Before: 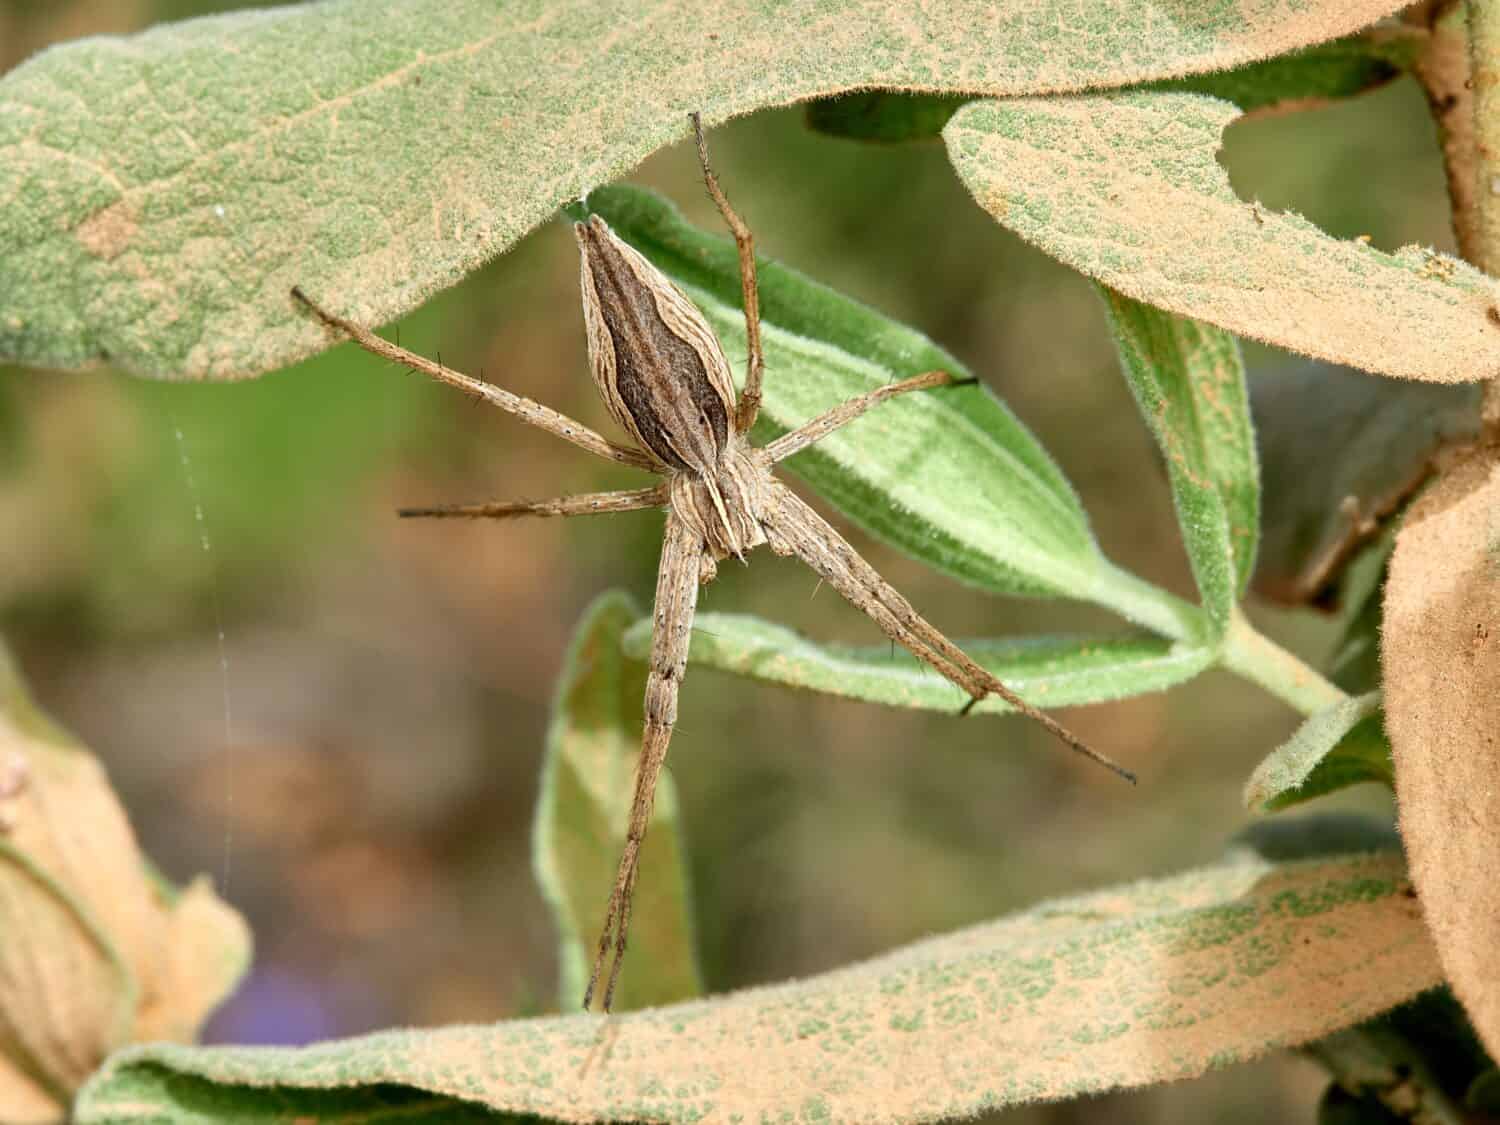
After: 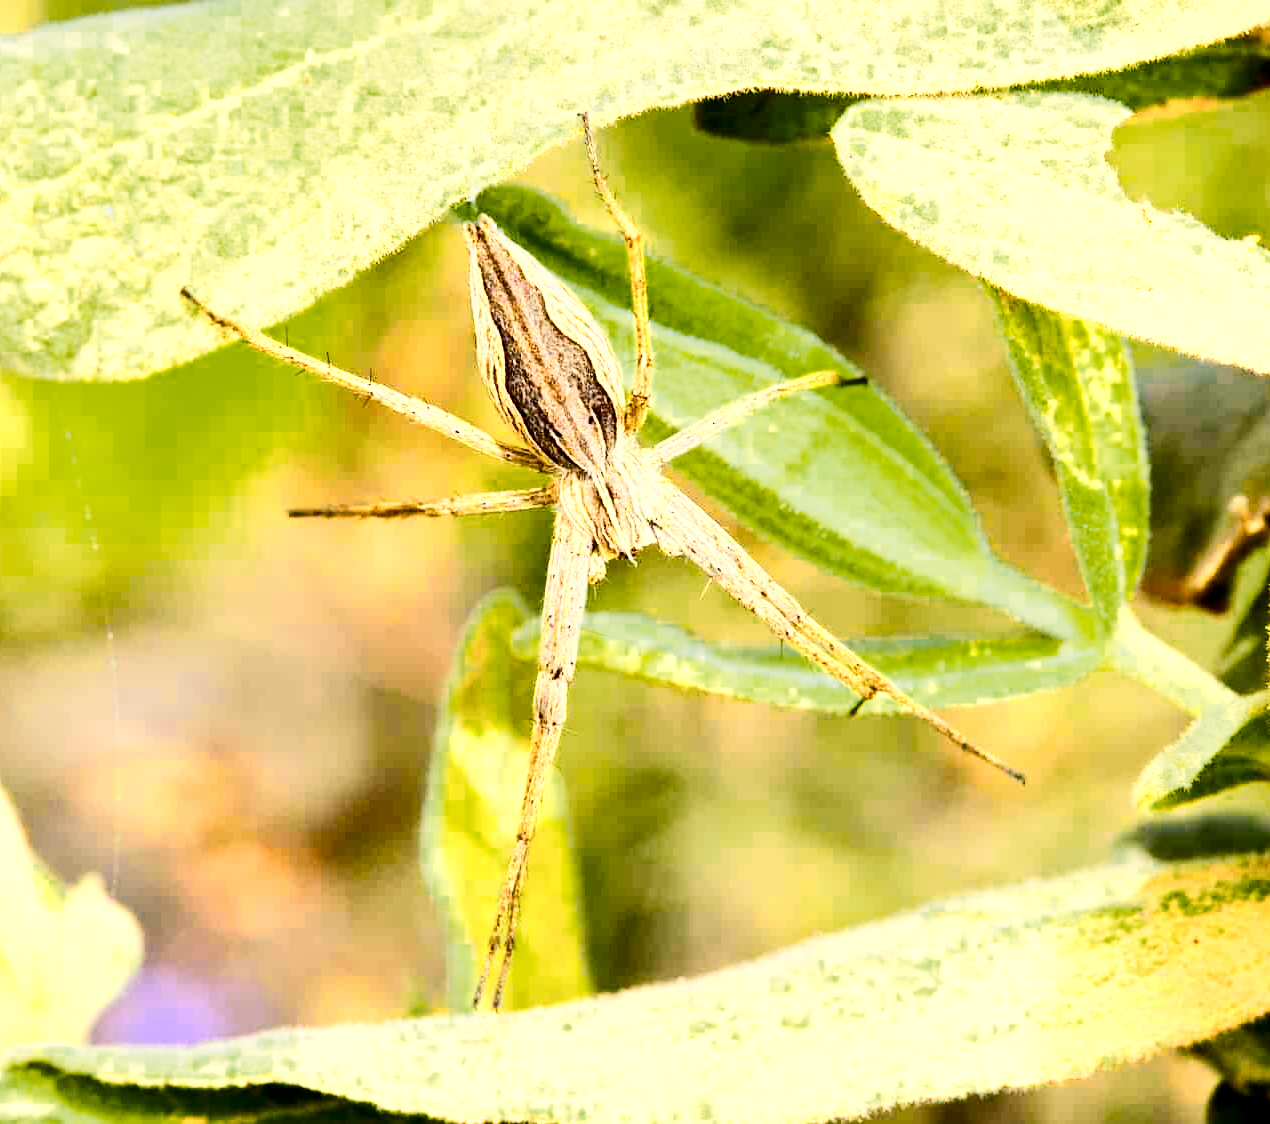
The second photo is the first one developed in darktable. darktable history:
sharpen: radius 2.864, amount 0.866, threshold 47.447
contrast brightness saturation: contrast 0.292
filmic rgb: middle gray luminance 28.86%, black relative exposure -10.34 EV, white relative exposure 5.48 EV, target black luminance 0%, hardness 3.92, latitude 2.04%, contrast 1.127, highlights saturation mix 6.19%, shadows ↔ highlights balance 14.41%
color balance rgb: linear chroma grading › mid-tones 7.493%, perceptual saturation grading › global saturation 30.848%, perceptual brilliance grading › mid-tones 10.503%, perceptual brilliance grading › shadows 15.631%
exposure: exposure 0.608 EV, compensate highlight preservation false
crop: left 7.442%, right 7.835%
color zones: curves: ch0 [(0.099, 0.624) (0.257, 0.596) (0.384, 0.376) (0.529, 0.492) (0.697, 0.564) (0.768, 0.532) (0.908, 0.644)]; ch1 [(0.112, 0.564) (0.254, 0.612) (0.432, 0.676) (0.592, 0.456) (0.743, 0.684) (0.888, 0.536)]; ch2 [(0.25, 0.5) (0.469, 0.36) (0.75, 0.5)]
